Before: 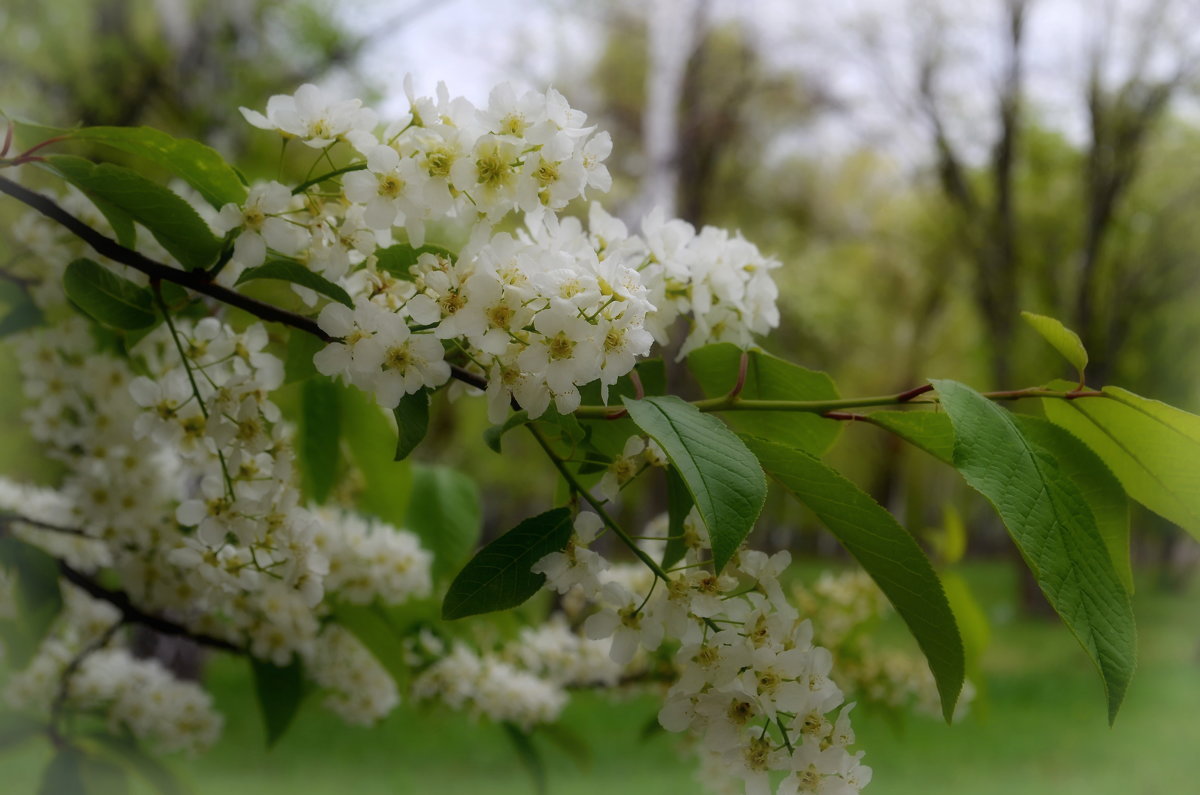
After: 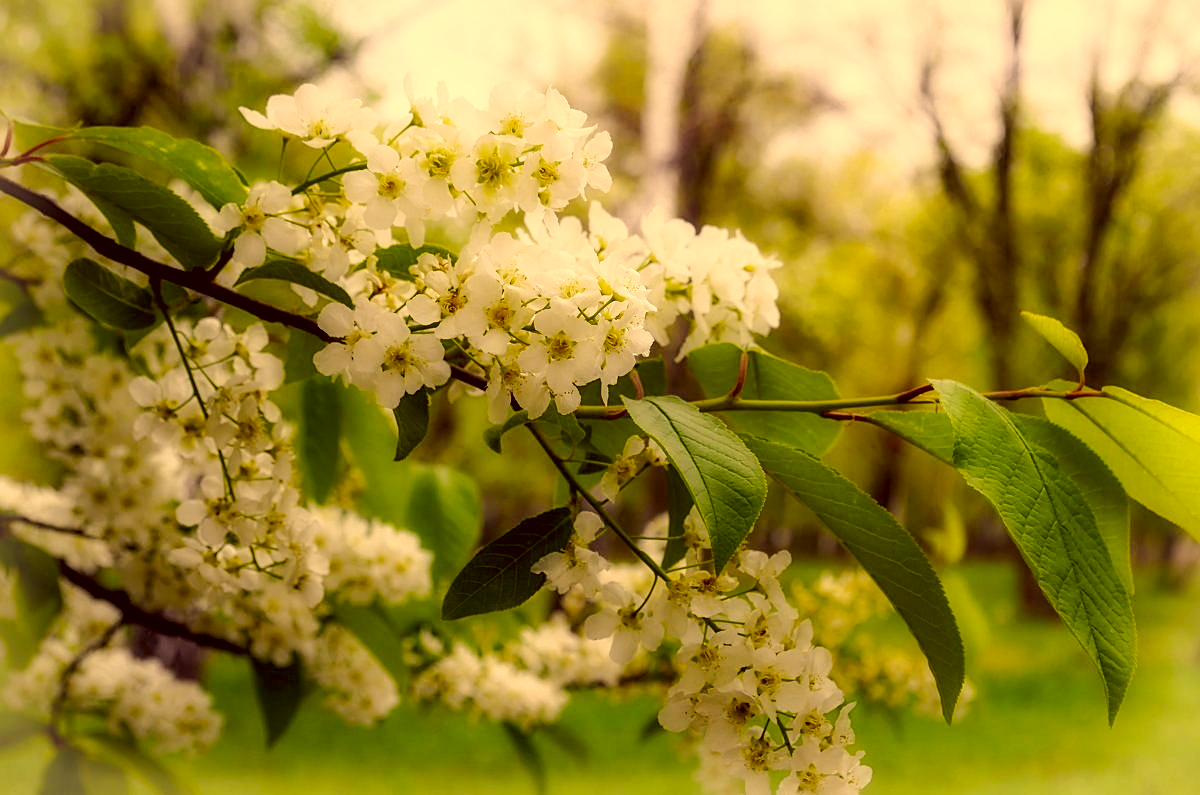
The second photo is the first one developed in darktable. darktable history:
sharpen: on, module defaults
base curve: curves: ch0 [(0, 0) (0.005, 0.002) (0.15, 0.3) (0.4, 0.7) (0.75, 0.95) (1, 1)], preserve colors none
local contrast: on, module defaults
color correction: highlights a* 10.12, highlights b* 39.04, shadows a* 14.62, shadows b* 3.37
